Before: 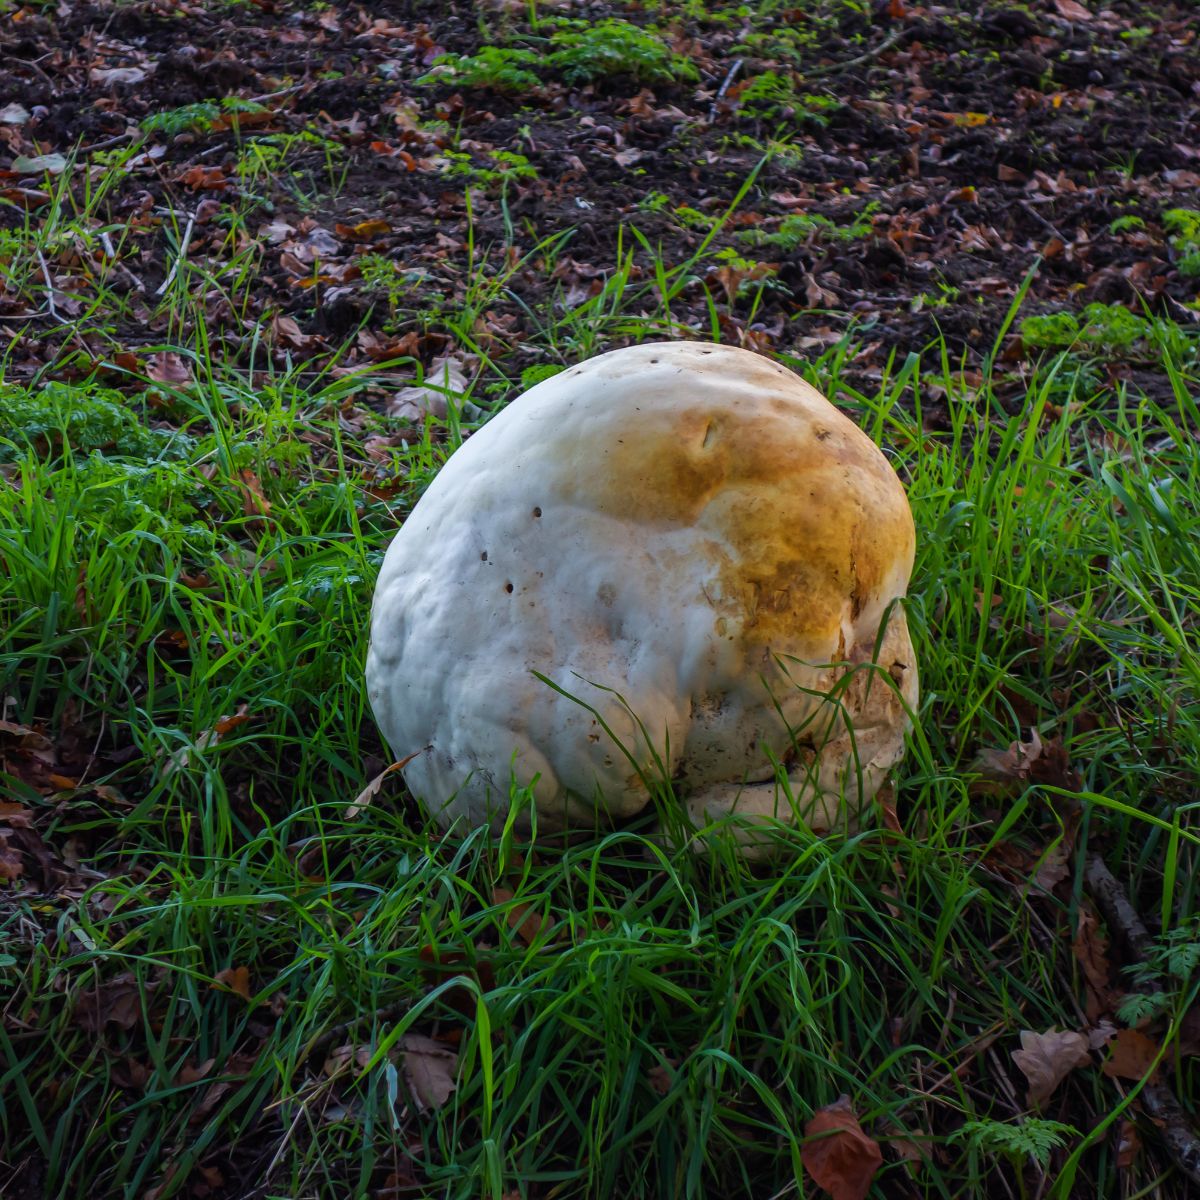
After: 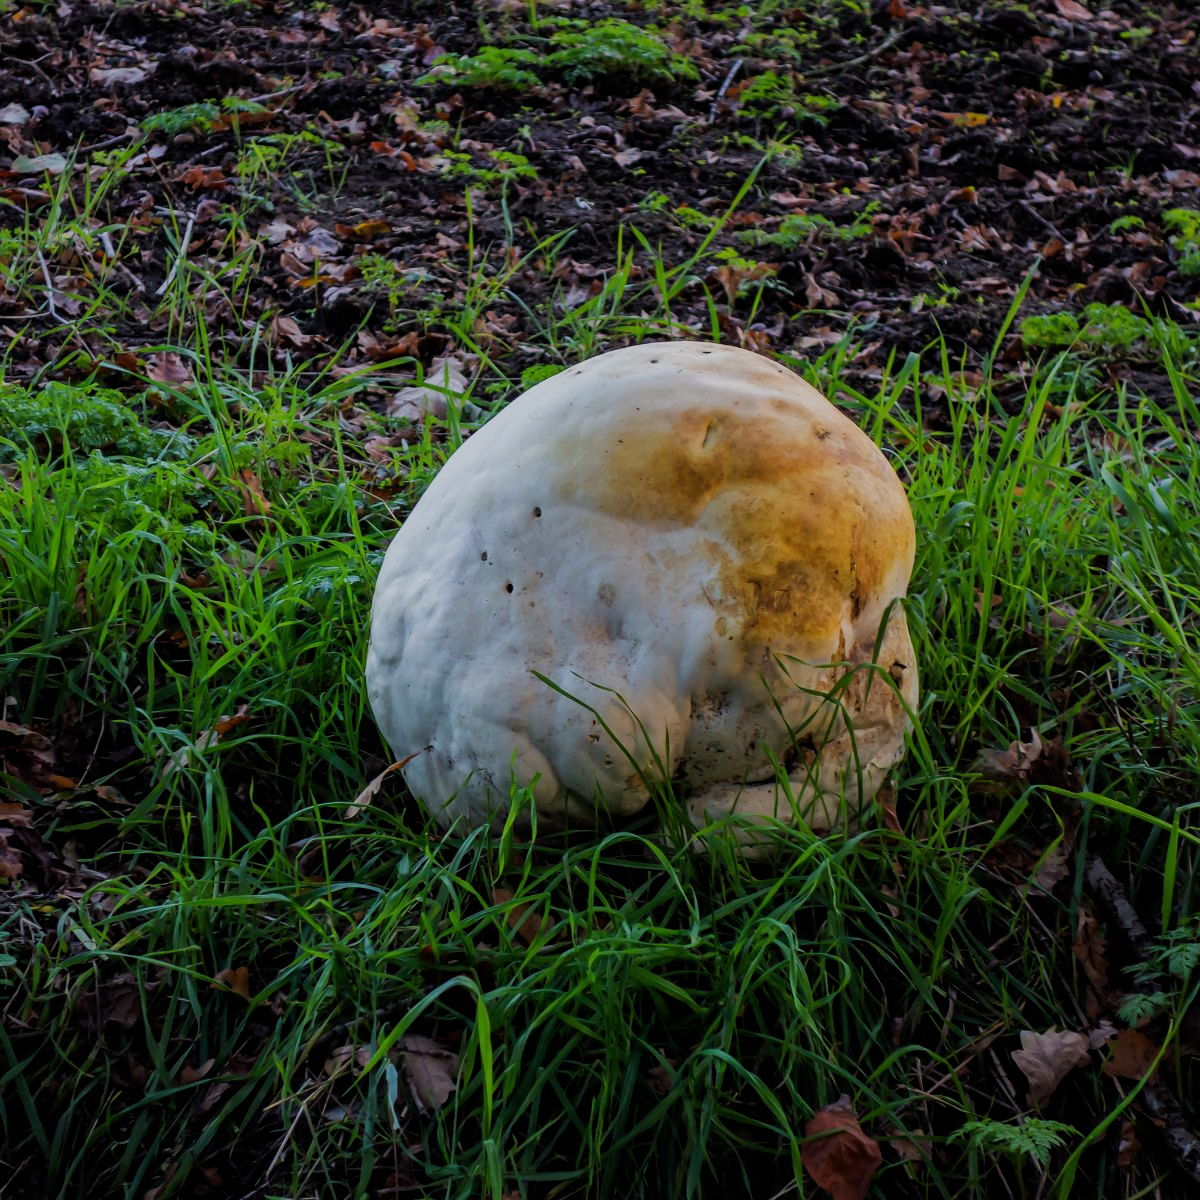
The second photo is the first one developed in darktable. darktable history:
filmic rgb: black relative exposure -7.24 EV, white relative exposure 5.06 EV, hardness 3.21, iterations of high-quality reconstruction 0
